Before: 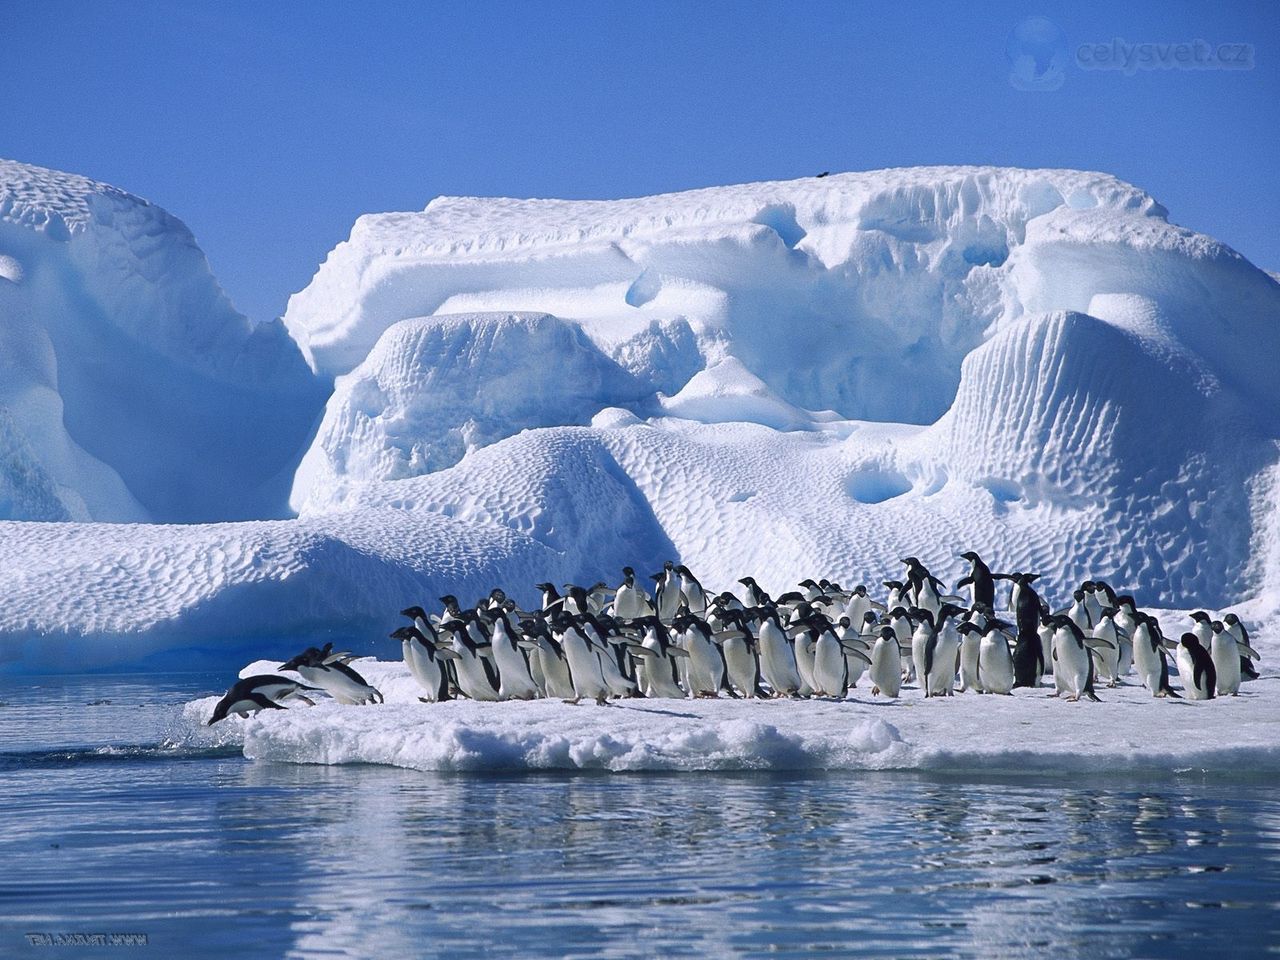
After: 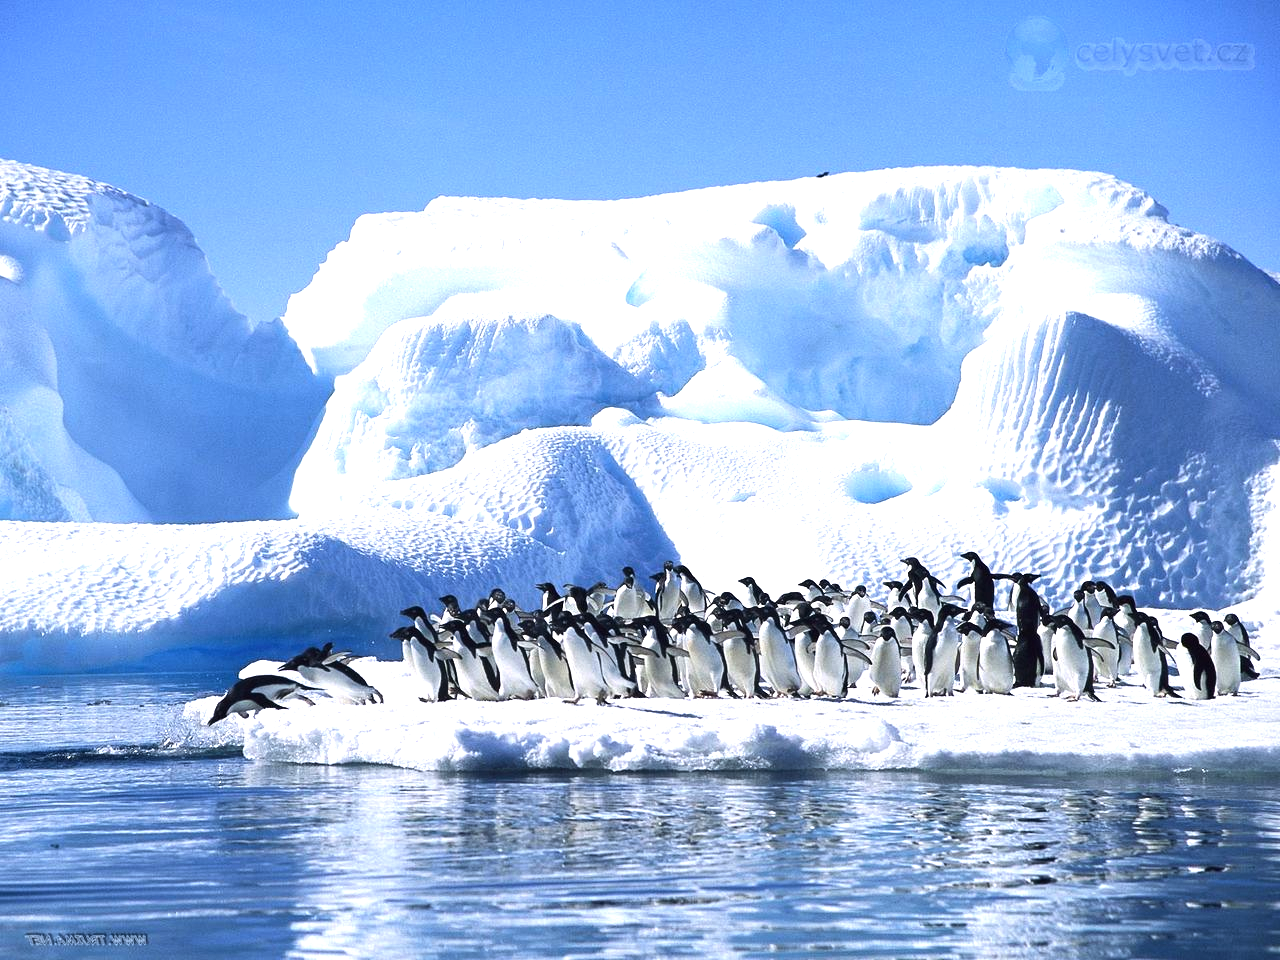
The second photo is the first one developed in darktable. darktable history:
tone equalizer: -8 EV -0.75 EV, -7 EV -0.7 EV, -6 EV -0.6 EV, -5 EV -0.4 EV, -3 EV 0.4 EV, -2 EV 0.6 EV, -1 EV 0.7 EV, +0 EV 0.75 EV, edges refinement/feathering 500, mask exposure compensation -1.57 EV, preserve details no
exposure: black level correction 0.001, exposure 0.5 EV, compensate exposure bias true, compensate highlight preservation false
